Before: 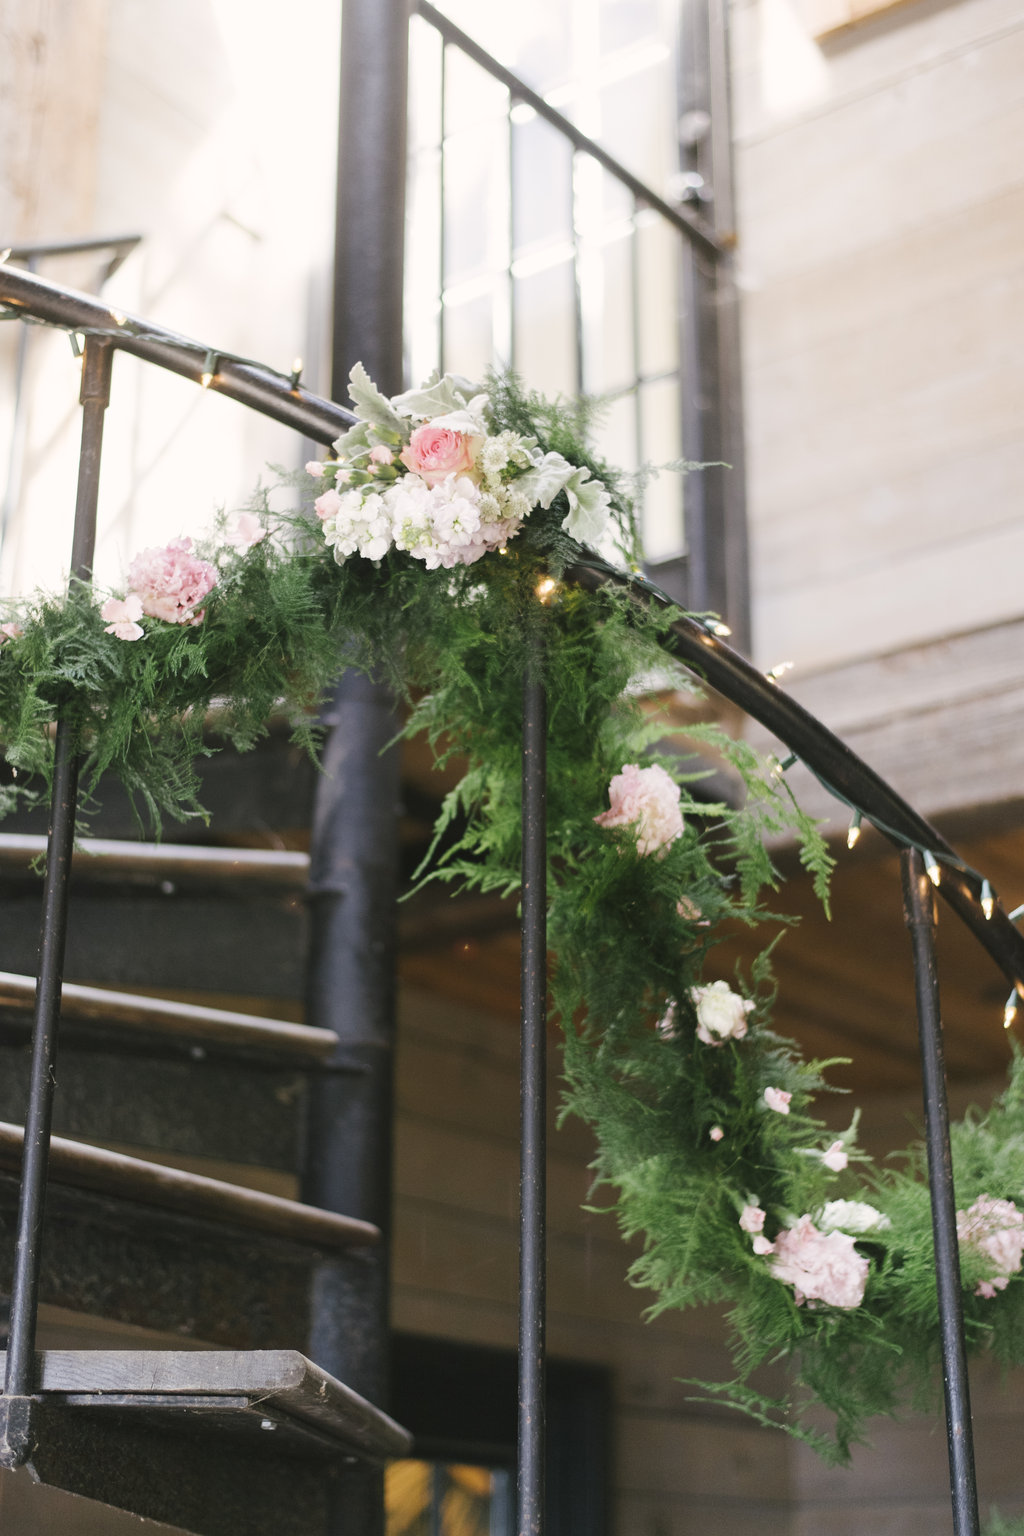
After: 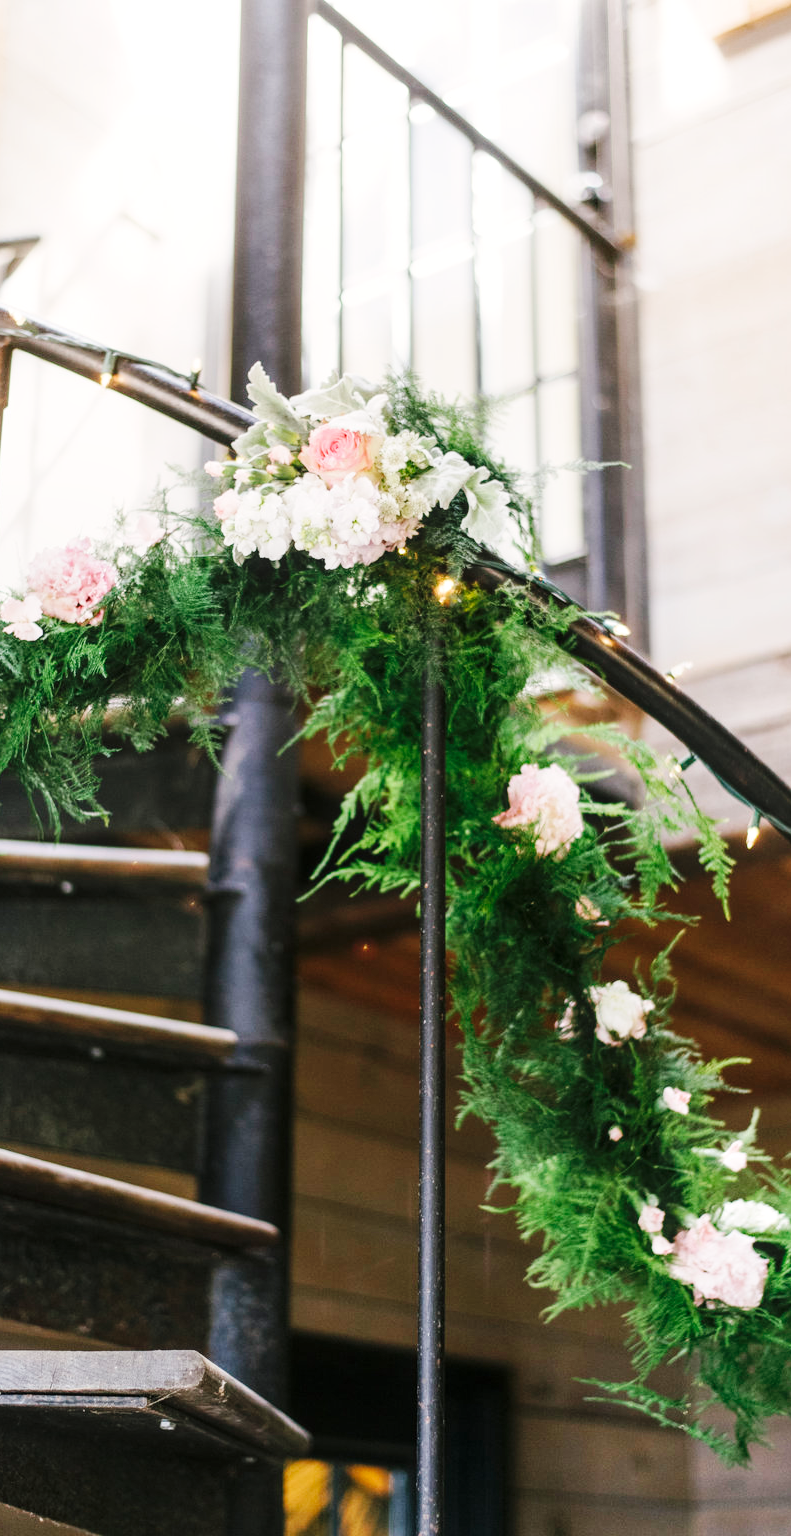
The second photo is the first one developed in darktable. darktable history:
base curve: curves: ch0 [(0, 0) (0.032, 0.025) (0.121, 0.166) (0.206, 0.329) (0.605, 0.79) (1, 1)], preserve colors none
local contrast: on, module defaults
crop: left 9.887%, right 12.847%
